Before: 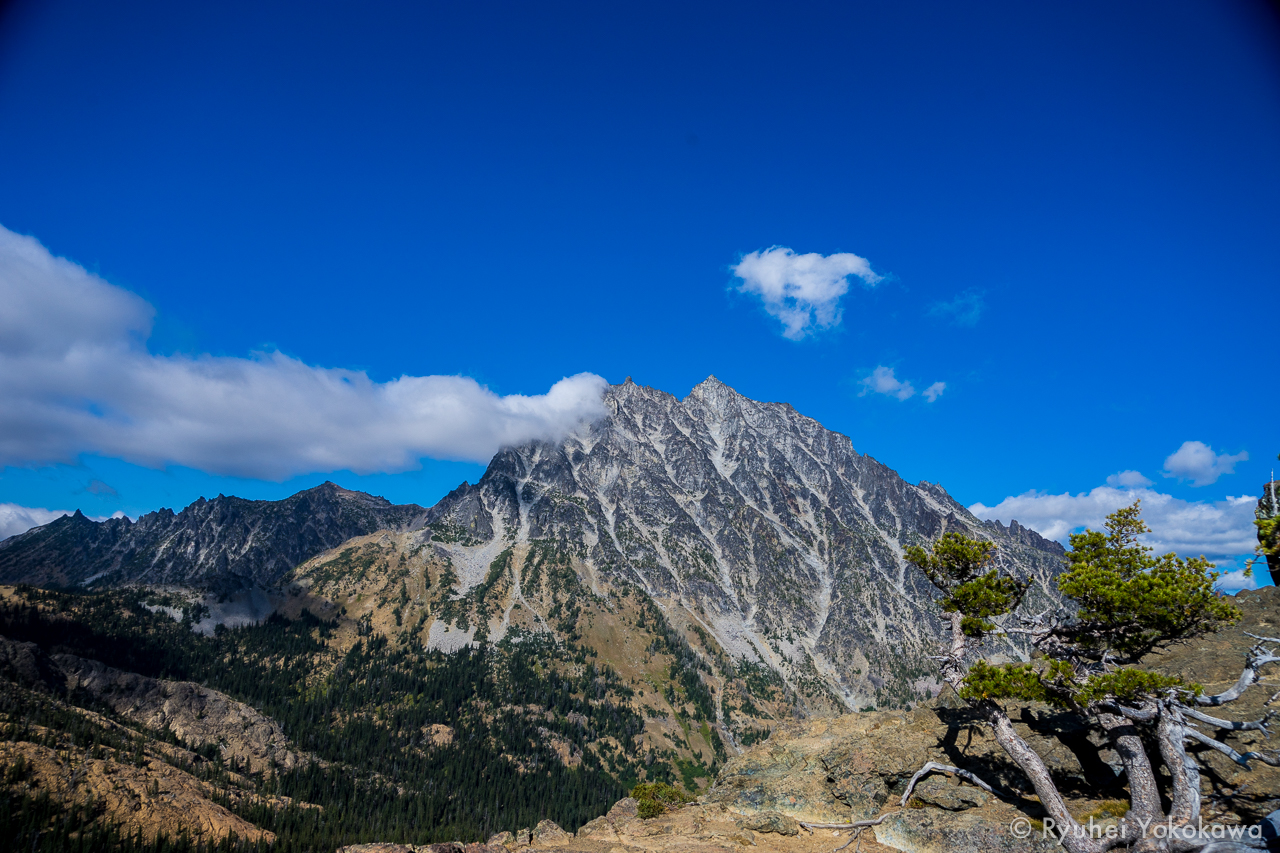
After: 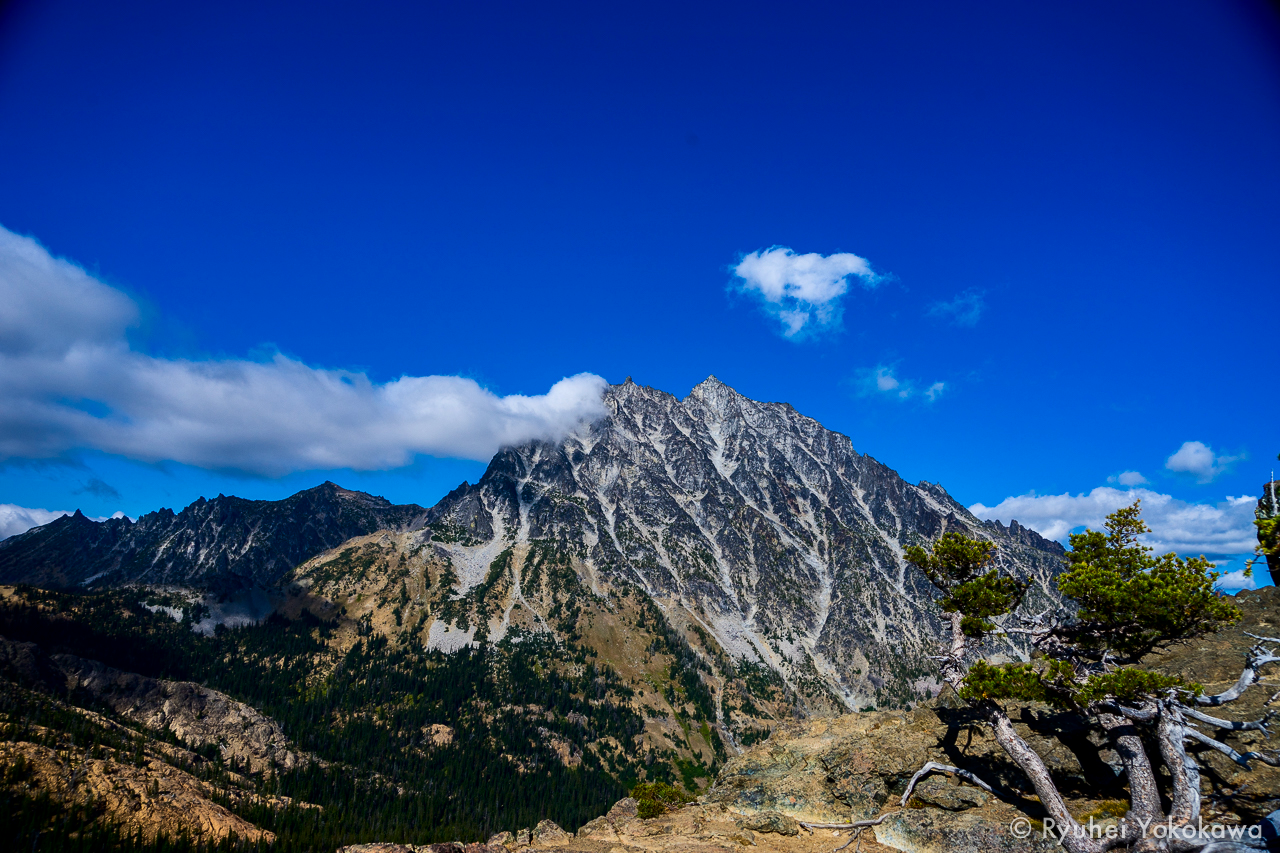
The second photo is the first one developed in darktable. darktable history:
contrast brightness saturation: contrast 0.19, brightness -0.11, saturation 0.21
shadows and highlights: shadows 32.83, highlights -47.7, soften with gaussian
